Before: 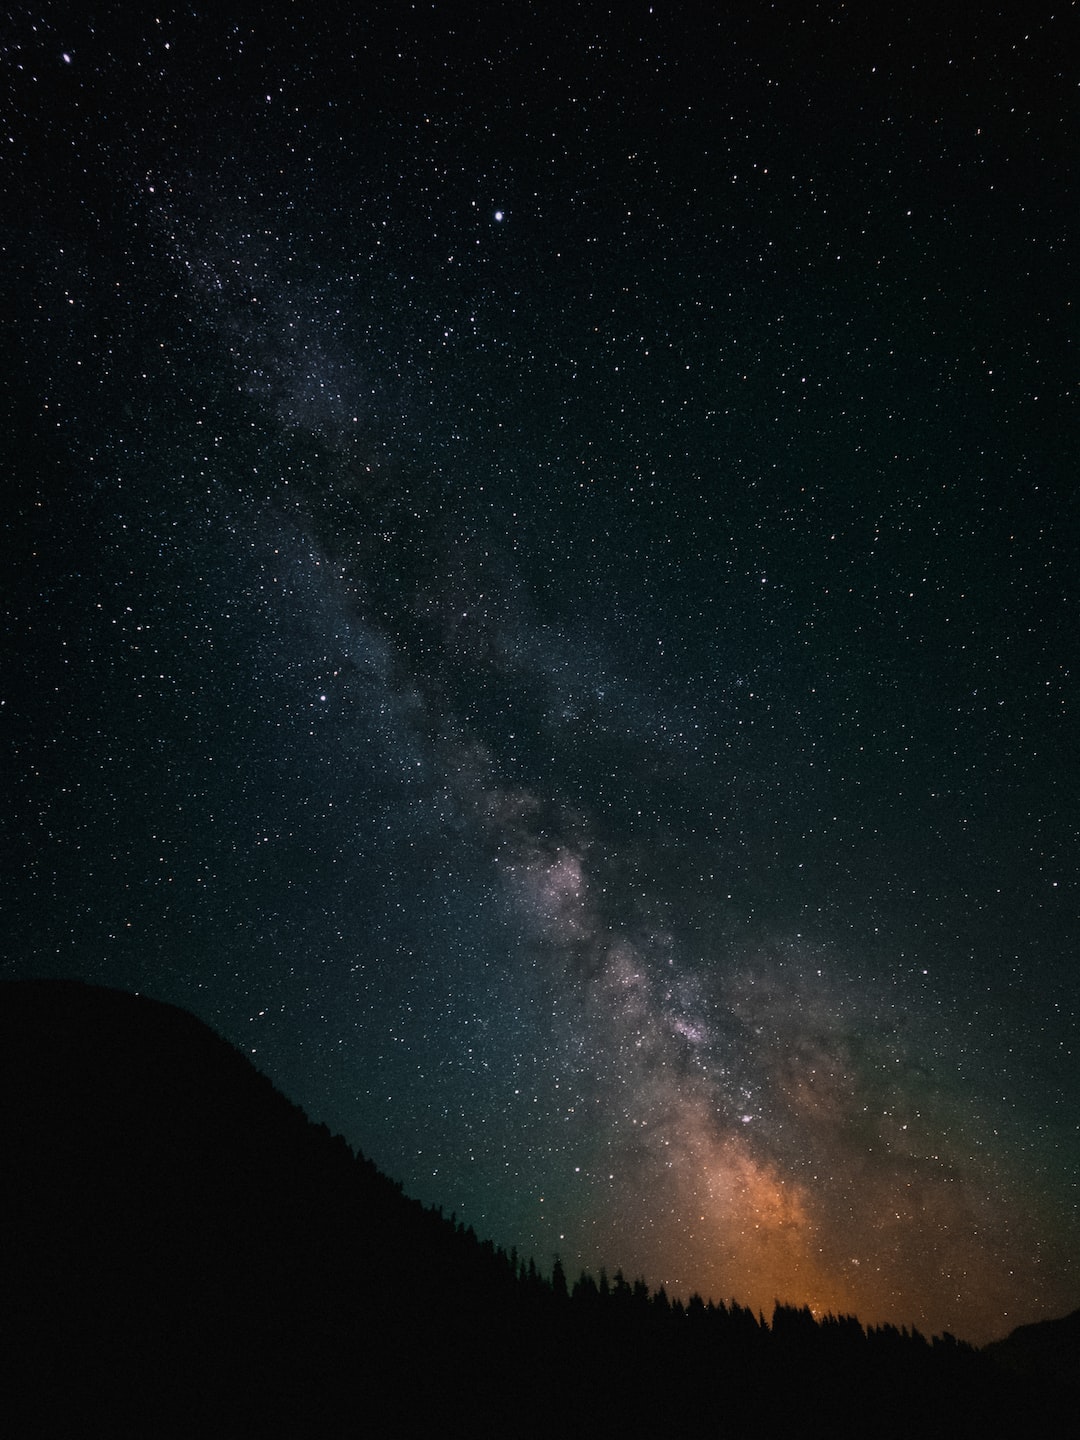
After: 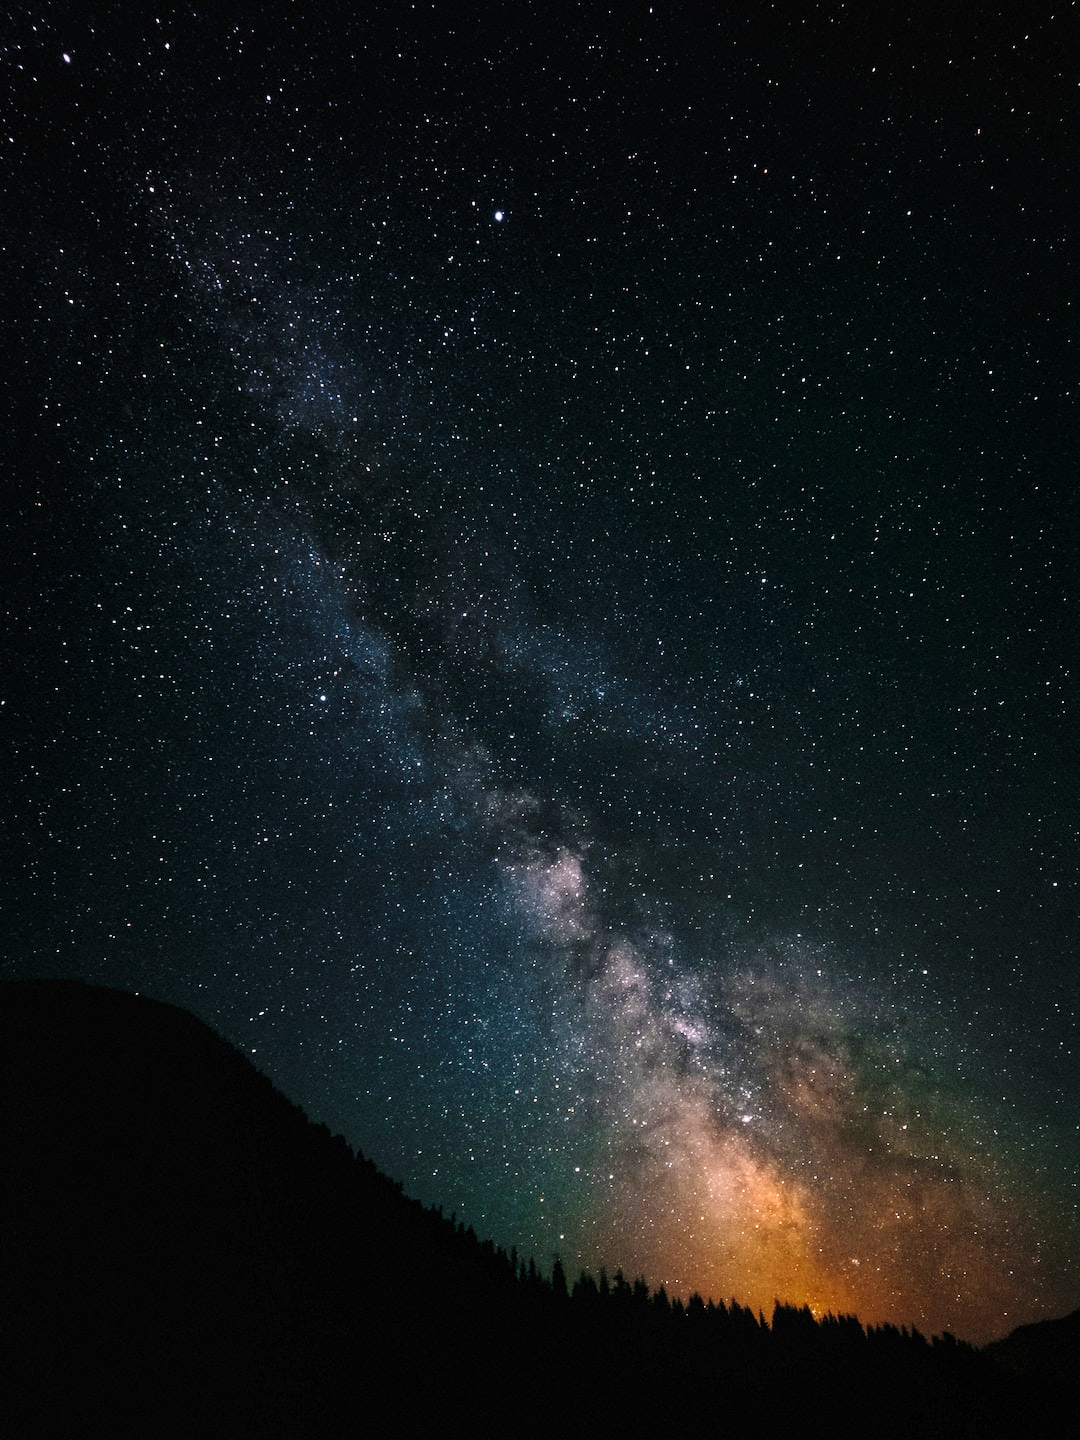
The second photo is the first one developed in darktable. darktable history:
local contrast: highlights 101%, shadows 100%, detail 119%, midtone range 0.2
base curve: curves: ch0 [(0, 0) (0.028, 0.03) (0.121, 0.232) (0.46, 0.748) (0.859, 0.968) (1, 1)], preserve colors none
